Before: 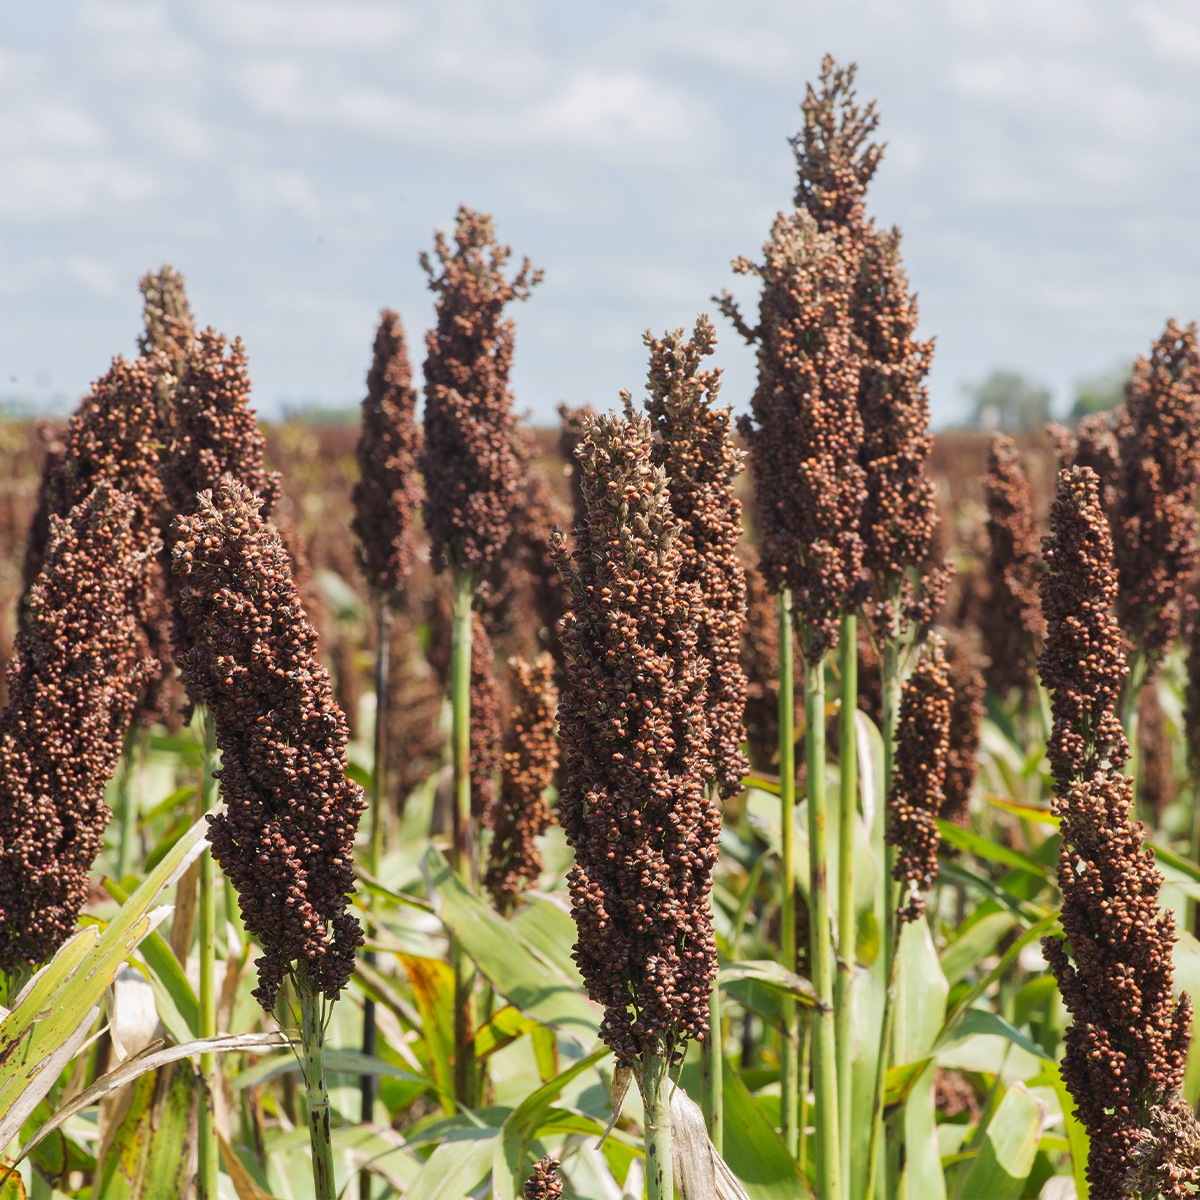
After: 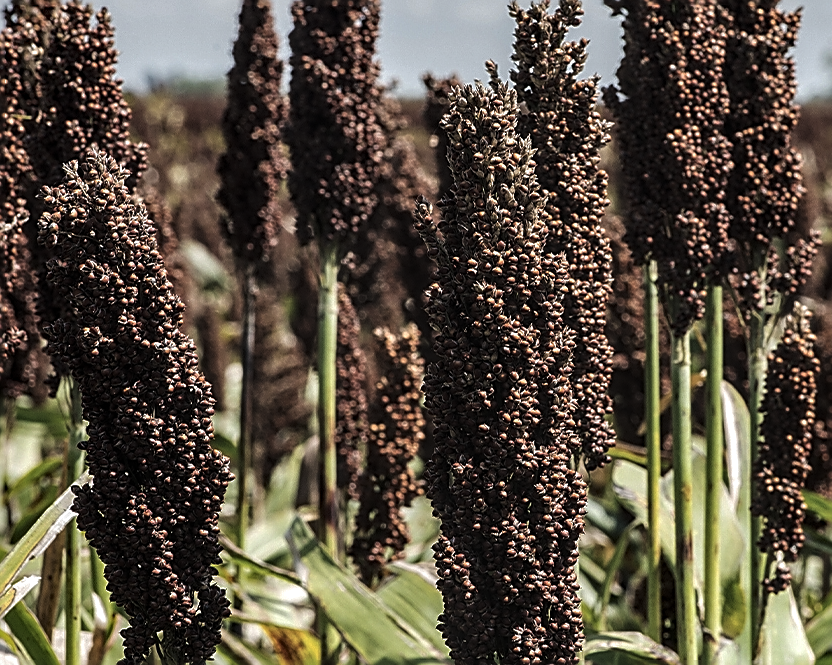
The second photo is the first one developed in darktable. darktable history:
shadows and highlights: shadows -20.03, white point adjustment -1.99, highlights -35.1
sharpen: amount 1
exposure: black level correction -0.041, exposure 0.06 EV, compensate exposure bias true, compensate highlight preservation false
levels: levels [0, 0.618, 1]
local contrast: highlights 21%, shadows 72%, detail 170%
crop: left 11.172%, top 27.5%, right 18.327%, bottom 17.026%
tone equalizer: edges refinement/feathering 500, mask exposure compensation -1.57 EV, preserve details no
